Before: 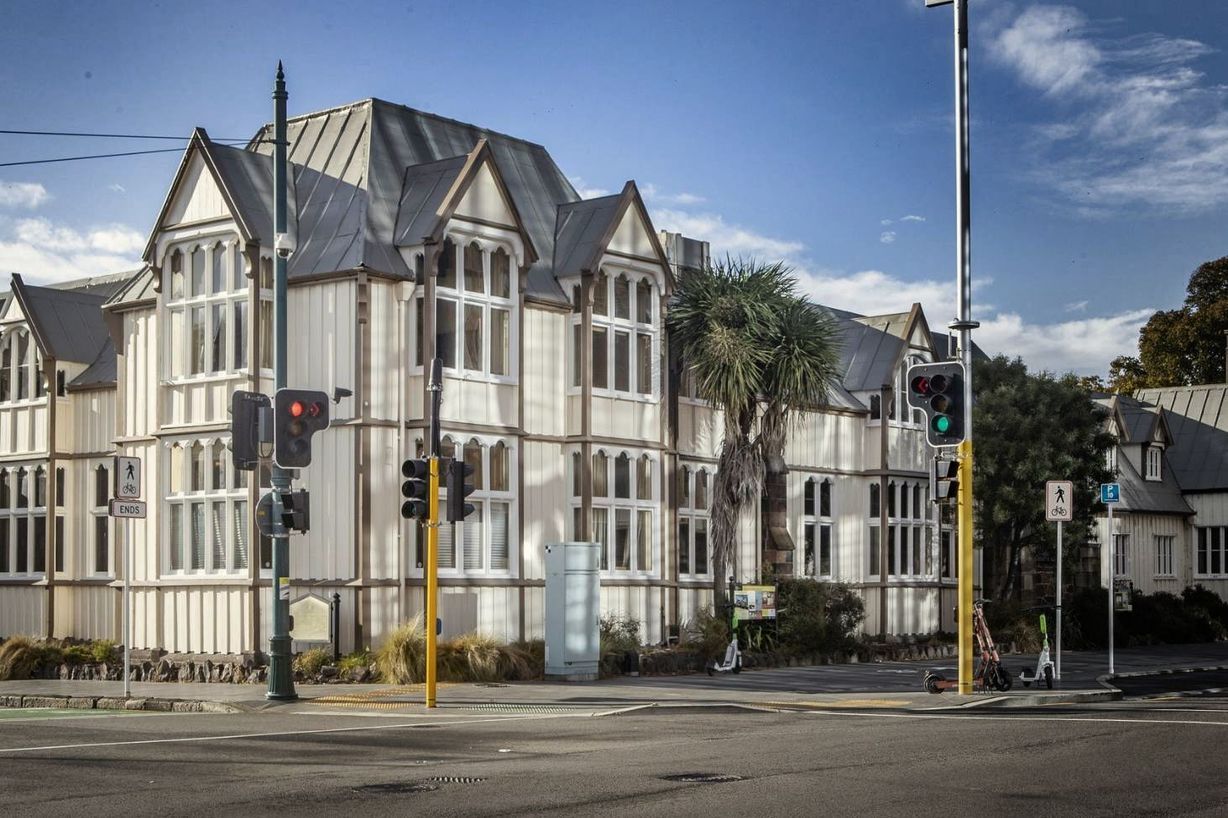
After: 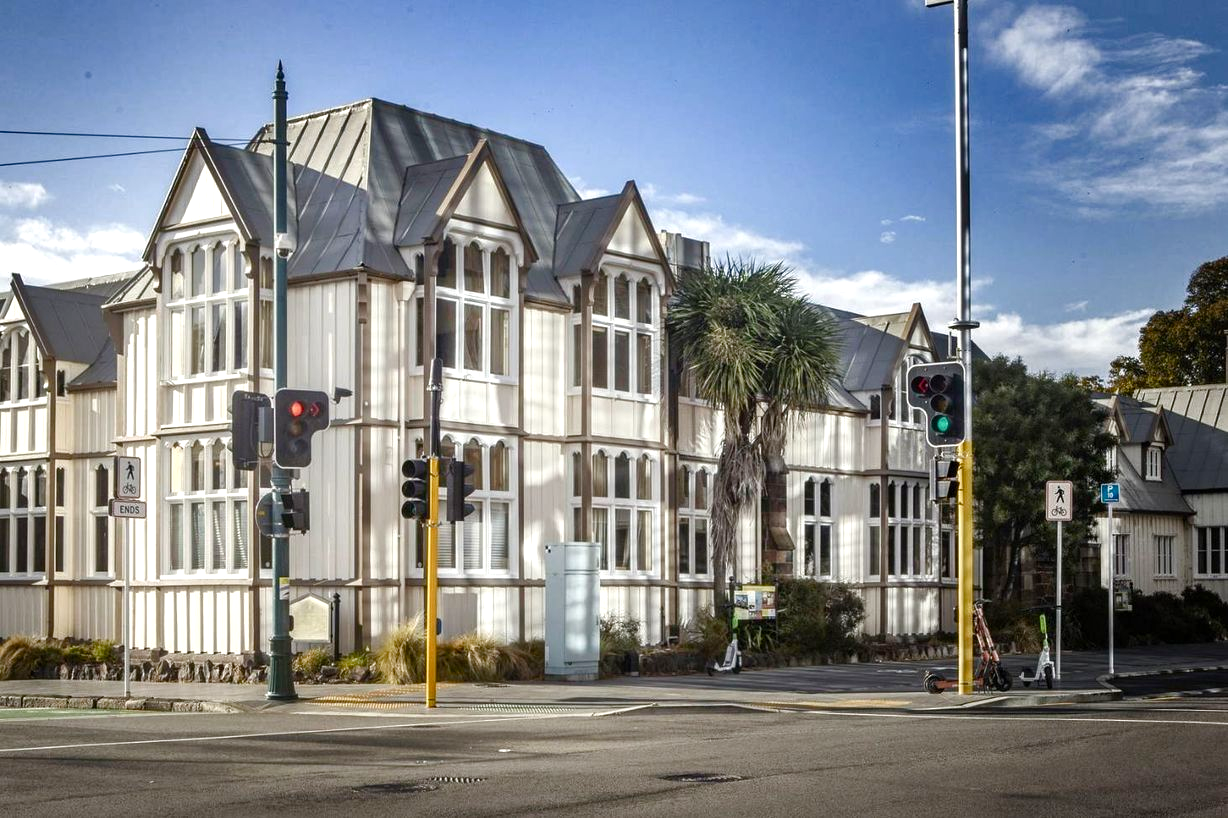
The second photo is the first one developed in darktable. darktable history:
color balance rgb: shadows lift › hue 87.59°, perceptual saturation grading › global saturation 20%, perceptual saturation grading › highlights -49.98%, perceptual saturation grading › shadows 25.611%, perceptual brilliance grading › global brilliance 11.922%
